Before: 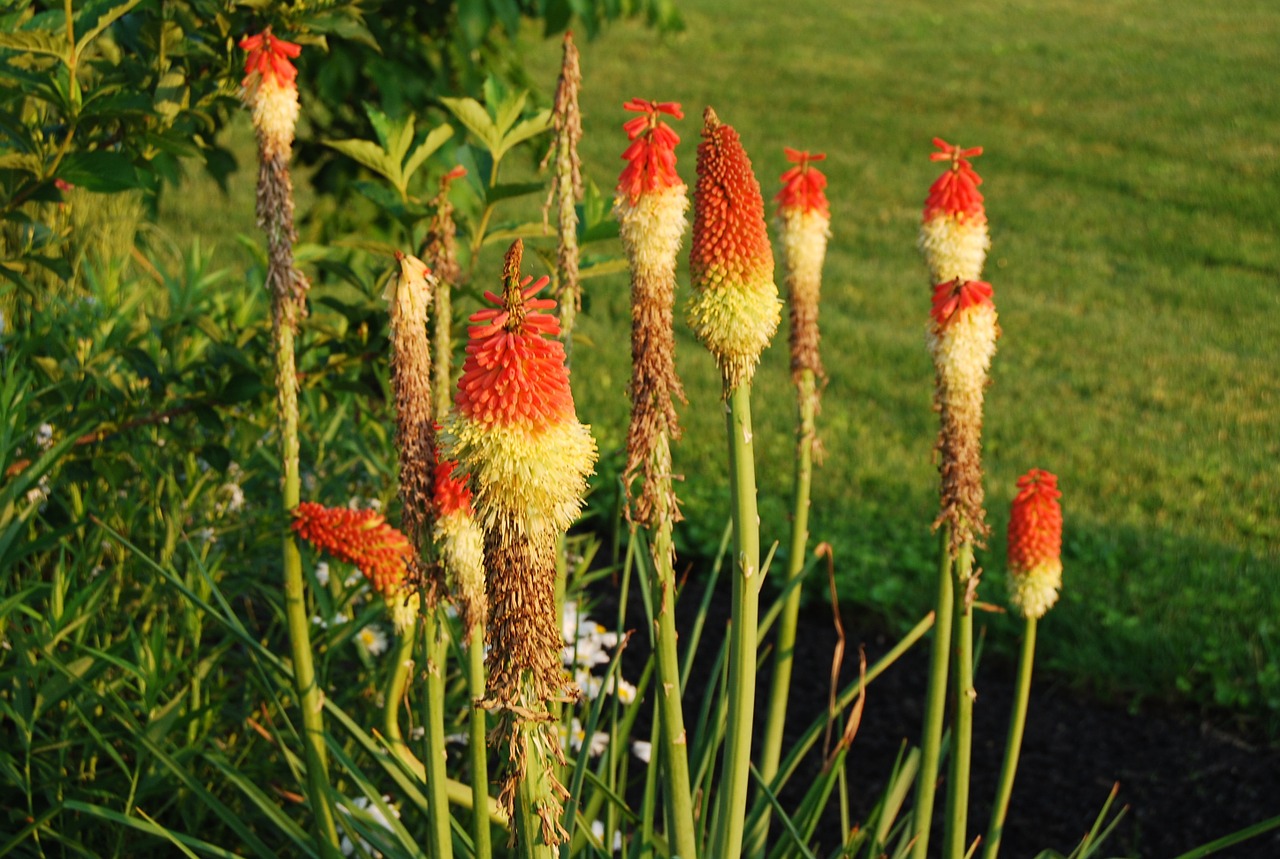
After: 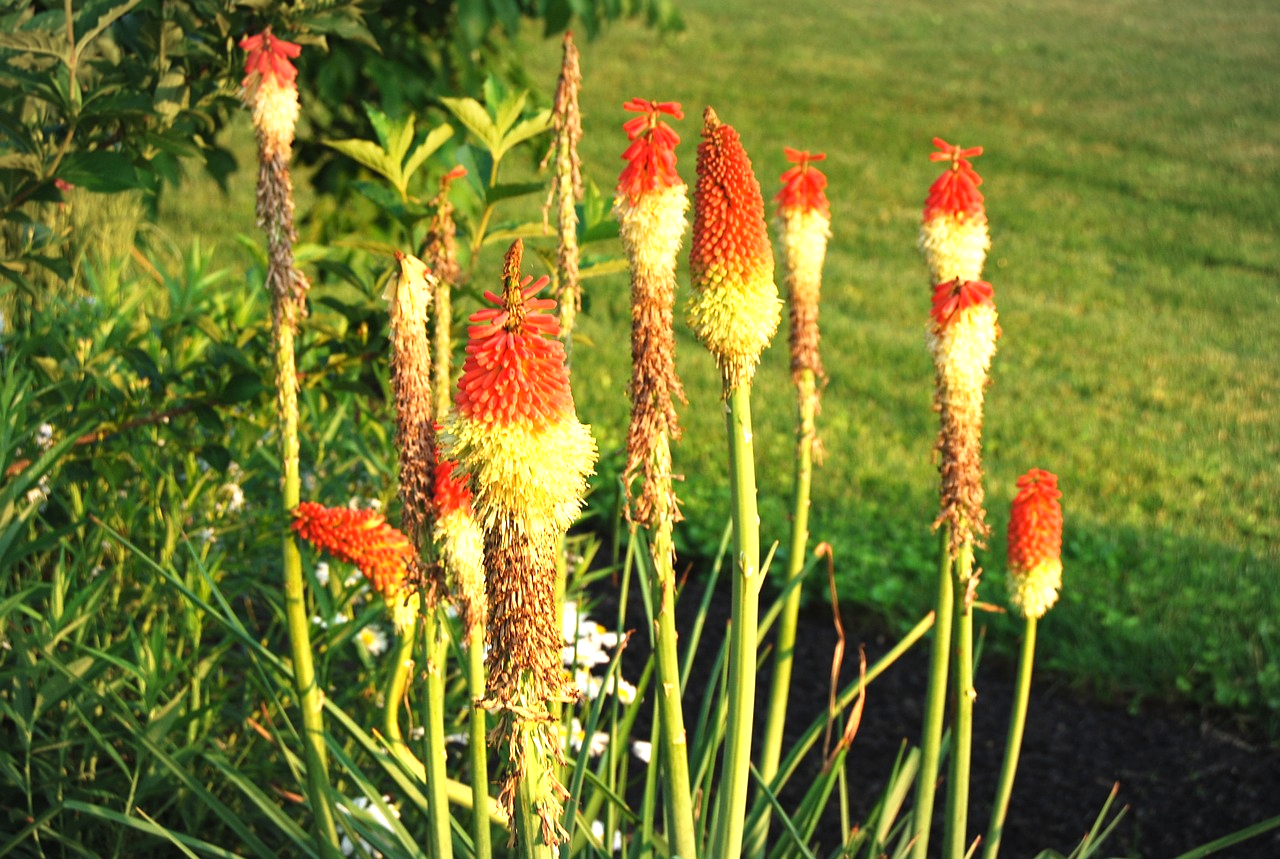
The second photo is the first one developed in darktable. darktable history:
graduated density: on, module defaults
vignetting: fall-off radius 100%, width/height ratio 1.337
exposure: black level correction 0, exposure 1.2 EV, compensate highlight preservation false
